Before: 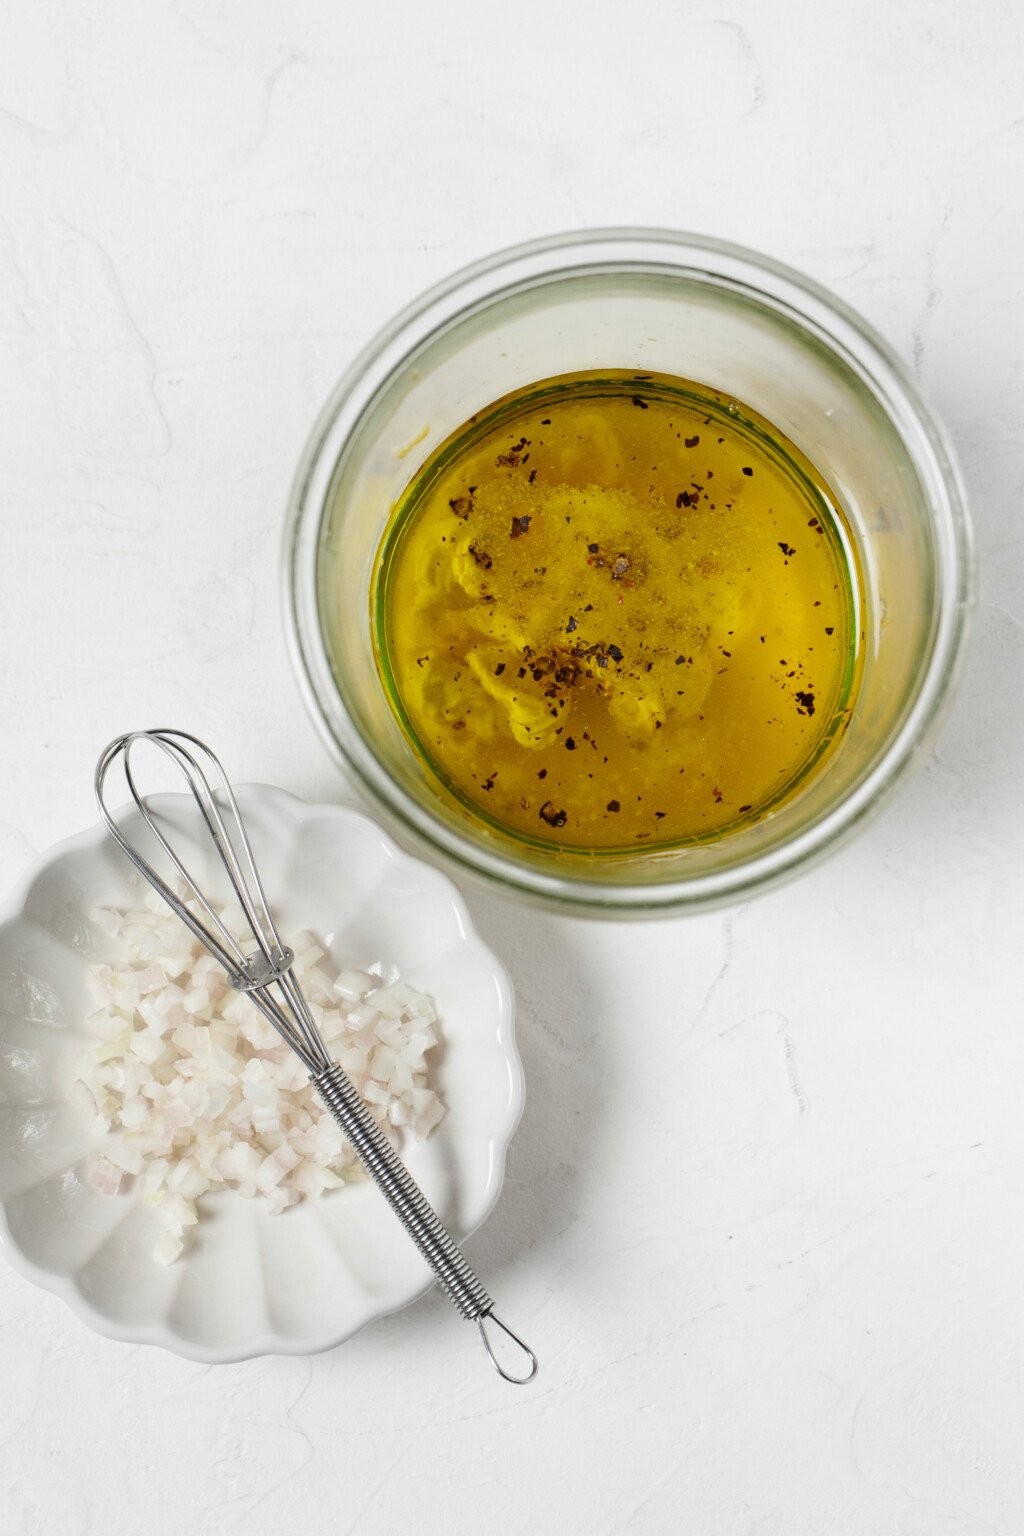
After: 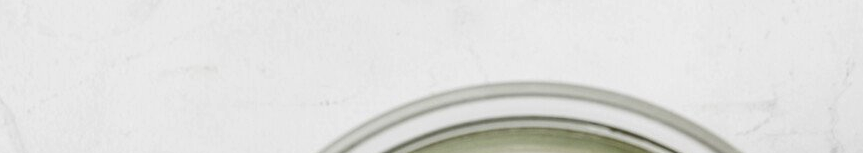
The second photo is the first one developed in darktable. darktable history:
shadows and highlights: shadows 37.27, highlights -28.18, soften with gaussian
crop and rotate: left 9.644%, top 9.491%, right 6.021%, bottom 80.509%
